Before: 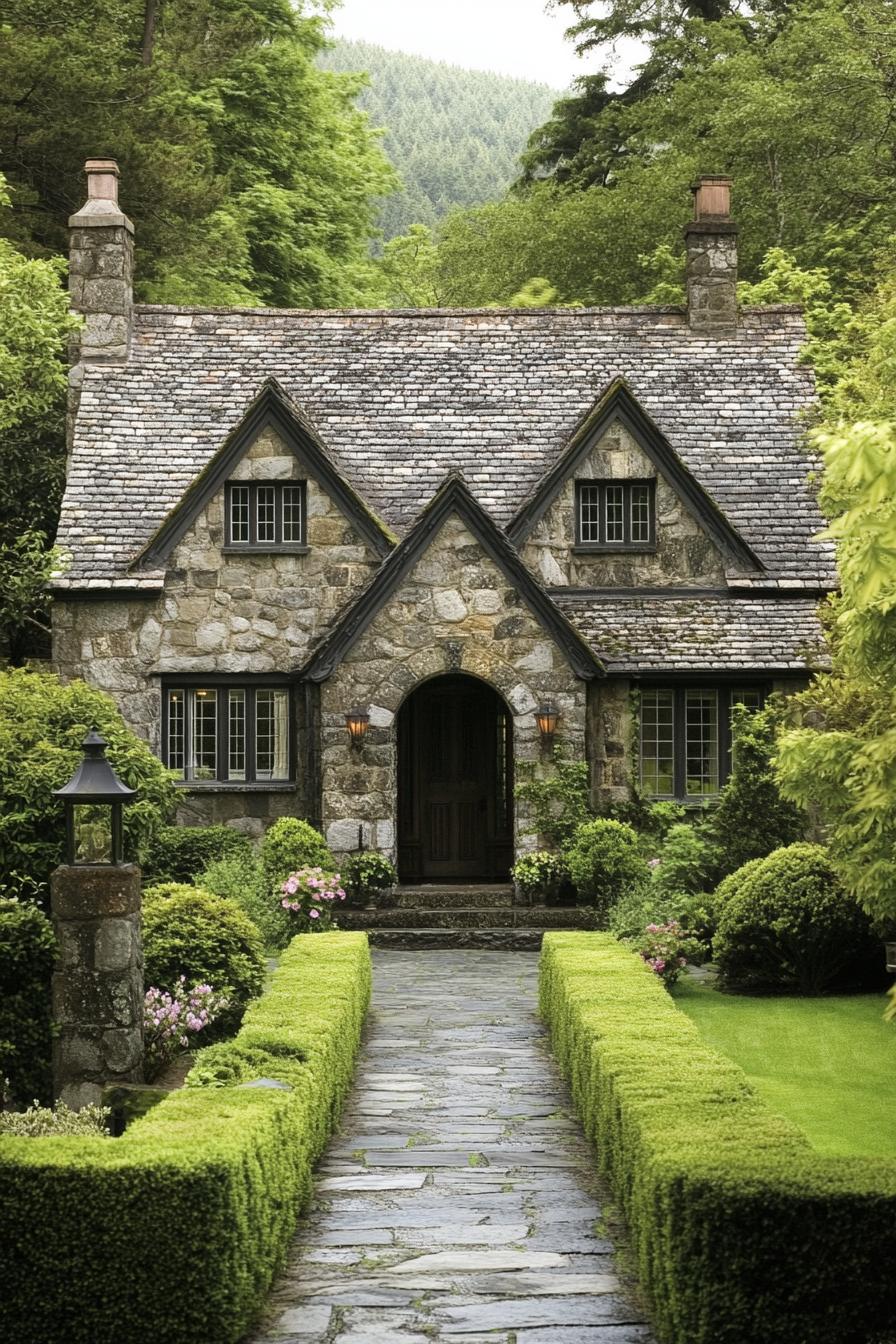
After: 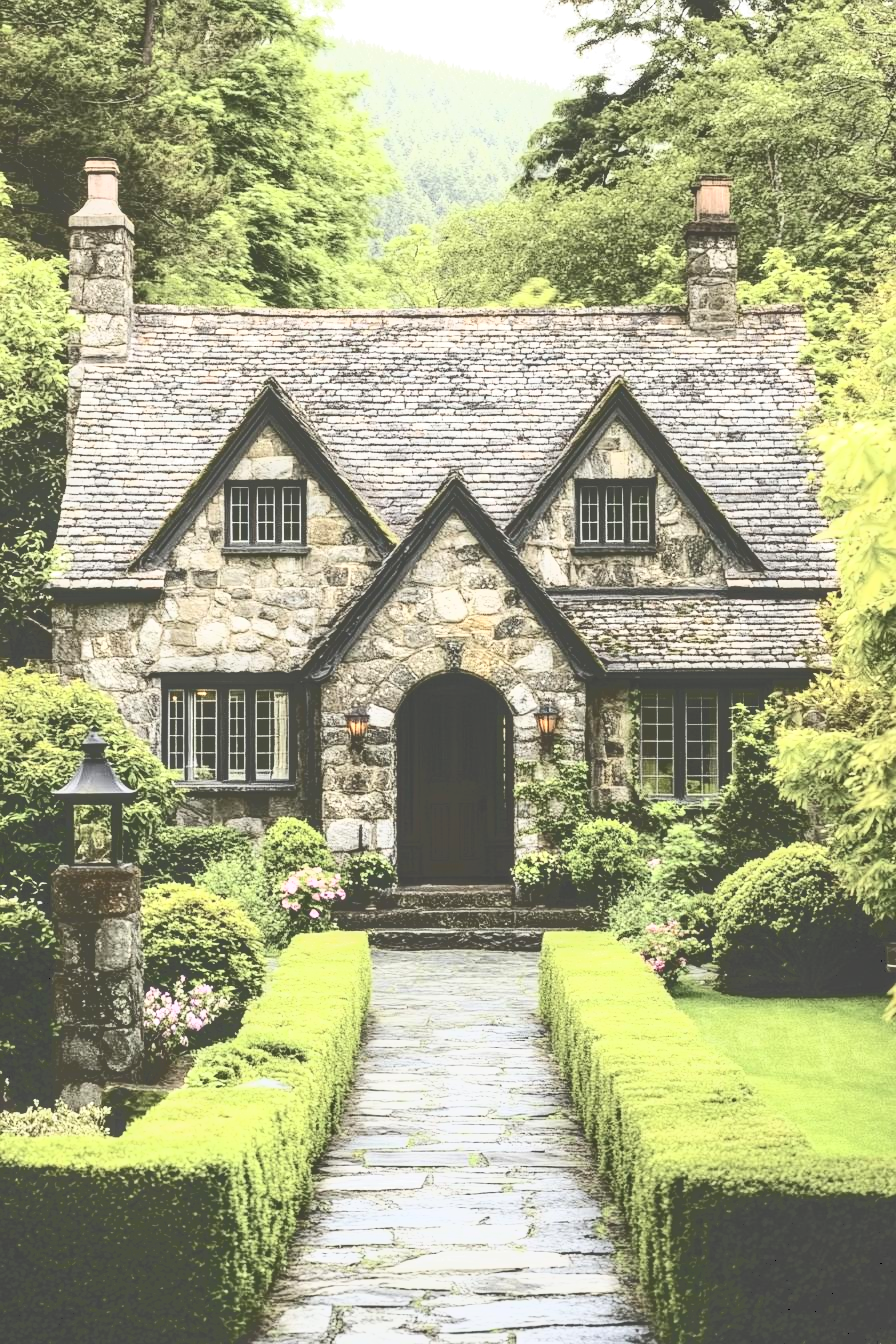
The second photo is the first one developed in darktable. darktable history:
local contrast: on, module defaults
tone curve: curves: ch0 [(0, 0) (0.003, 0.279) (0.011, 0.287) (0.025, 0.295) (0.044, 0.304) (0.069, 0.316) (0.1, 0.319) (0.136, 0.316) (0.177, 0.32) (0.224, 0.359) (0.277, 0.421) (0.335, 0.511) (0.399, 0.639) (0.468, 0.734) (0.543, 0.827) (0.623, 0.89) (0.709, 0.944) (0.801, 0.965) (0.898, 0.968) (1, 1)], color space Lab, independent channels, preserve colors none
